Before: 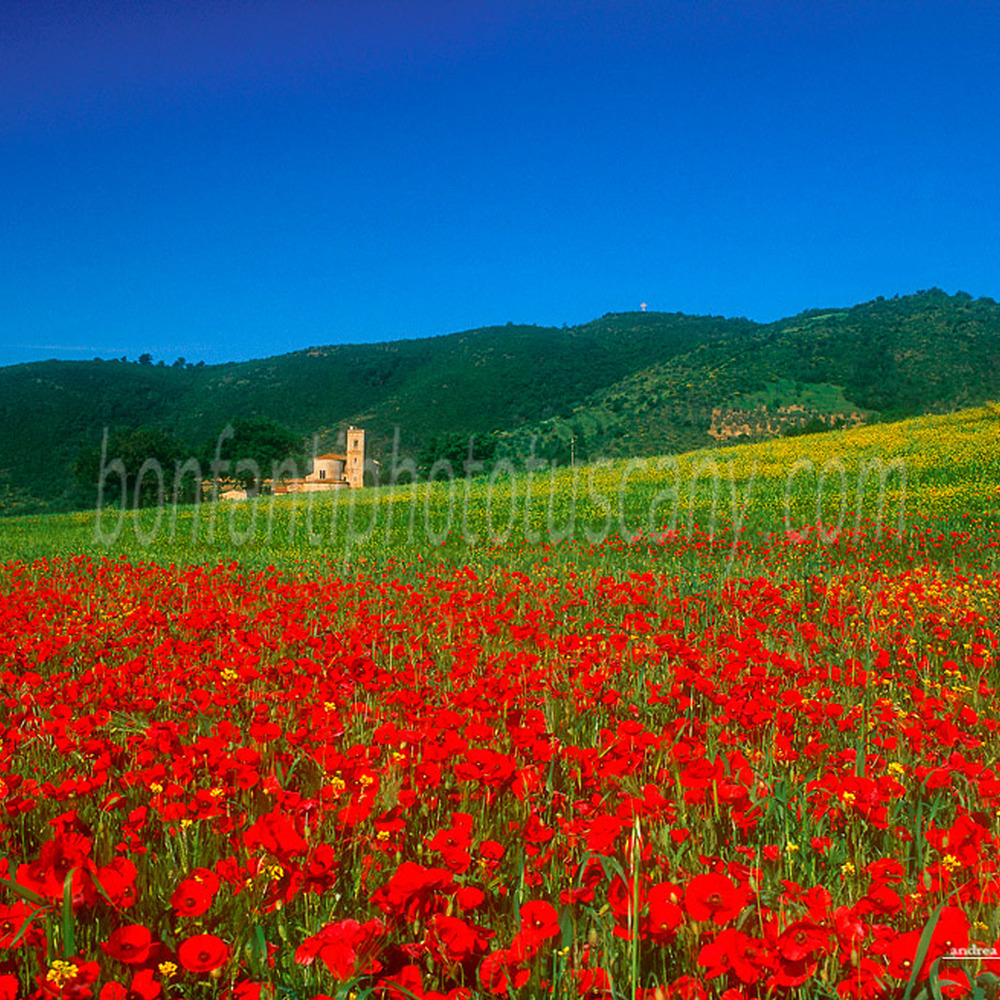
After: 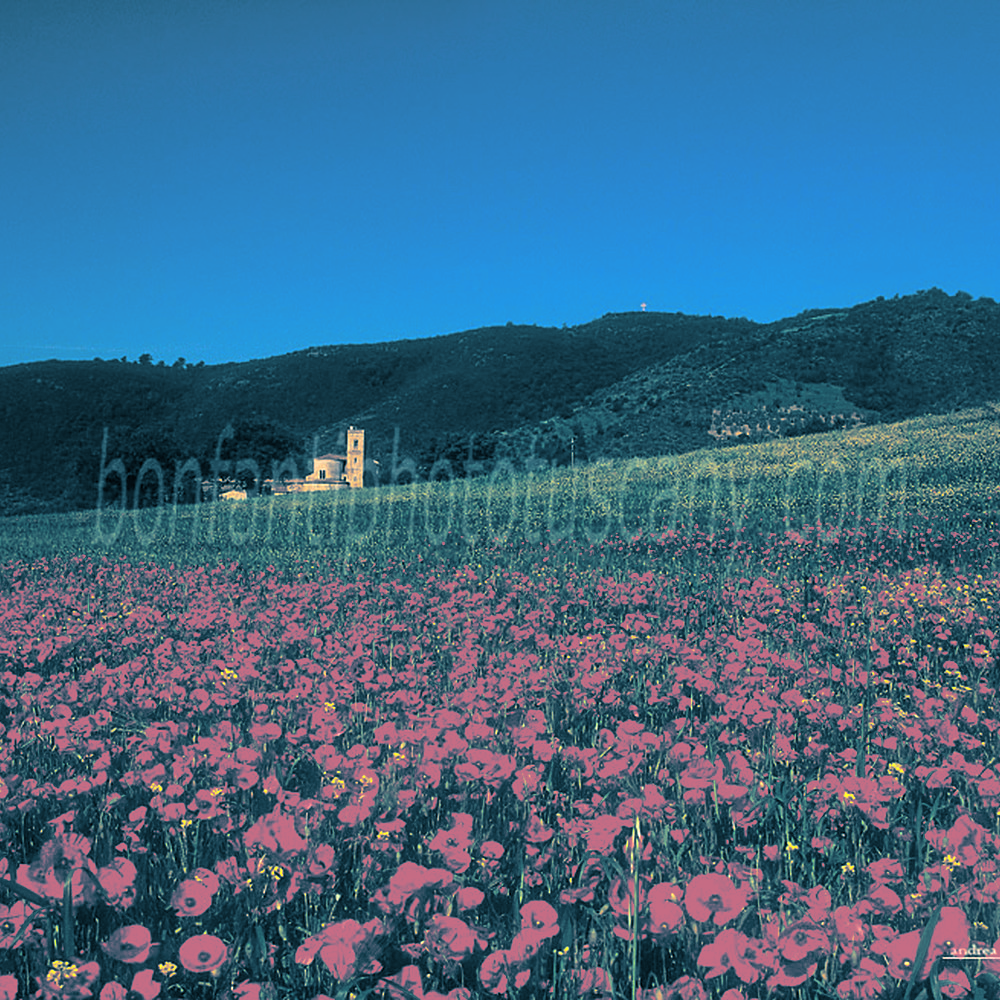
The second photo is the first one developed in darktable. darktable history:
exposure: compensate highlight preservation false
sharpen: amount 0.2
split-toning: shadows › hue 212.4°, balance -70
